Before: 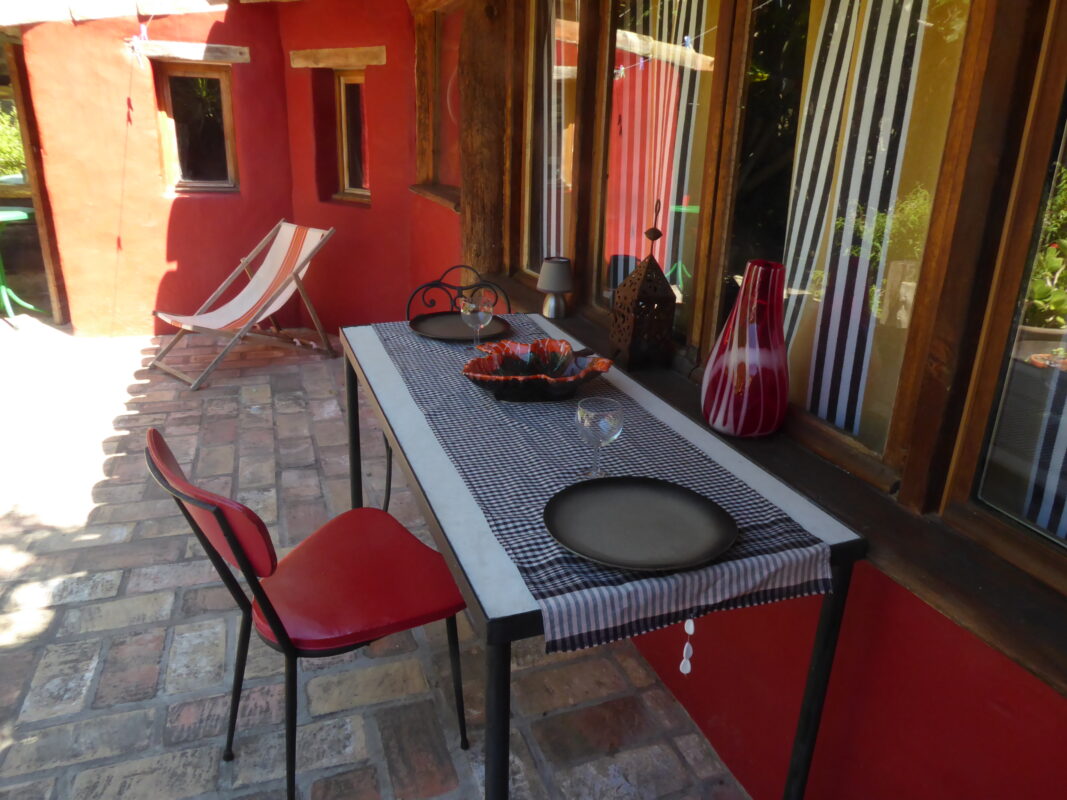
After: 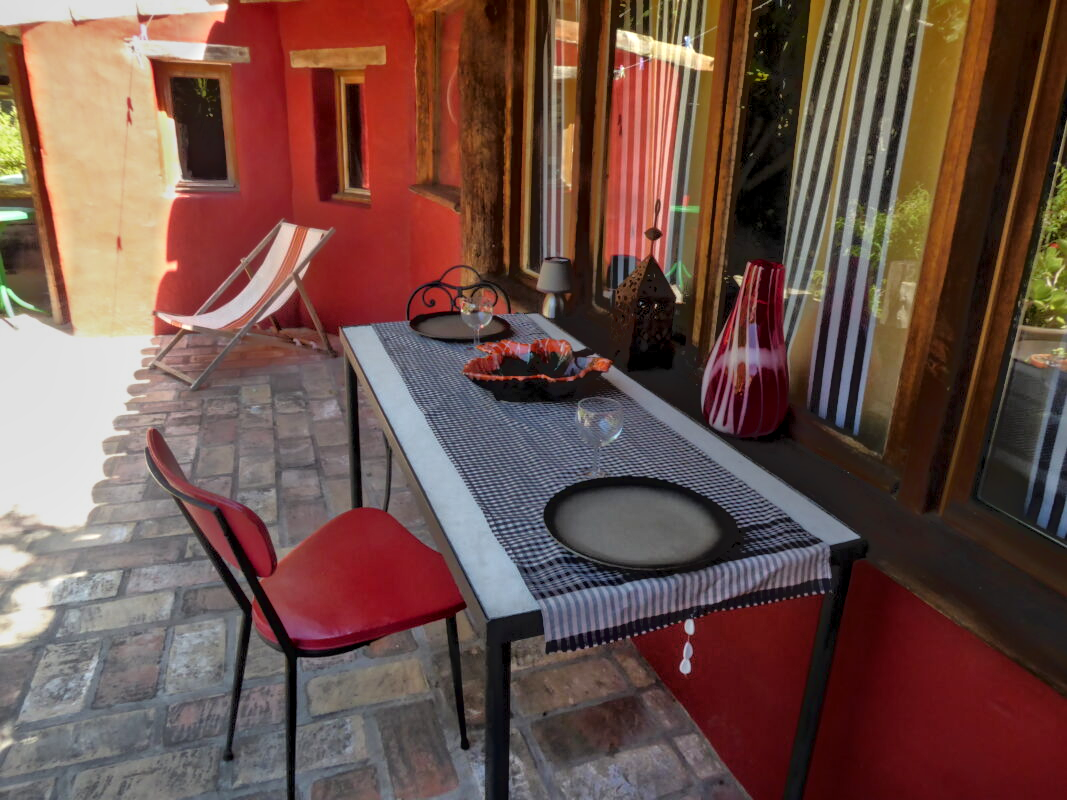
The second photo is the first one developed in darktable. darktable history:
tone equalizer: -7 EV -0.645 EV, -6 EV 0.995 EV, -5 EV -0.451 EV, -4 EV 0.395 EV, -3 EV 0.43 EV, -2 EV 0.143 EV, -1 EV -0.129 EV, +0 EV -0.379 EV
local contrast: detail 130%
